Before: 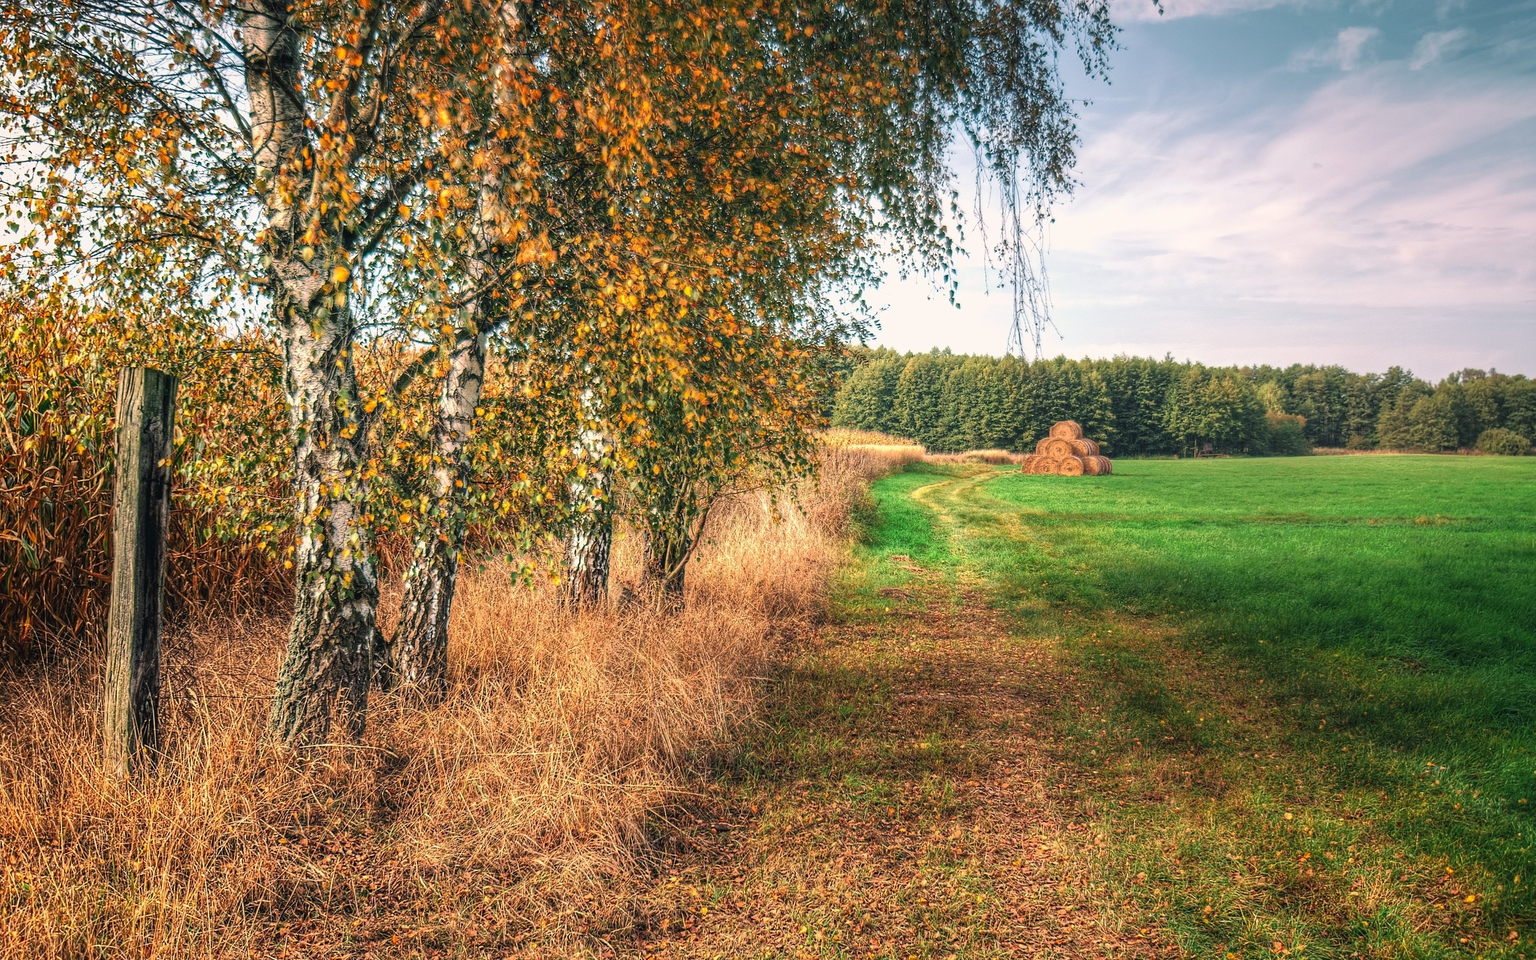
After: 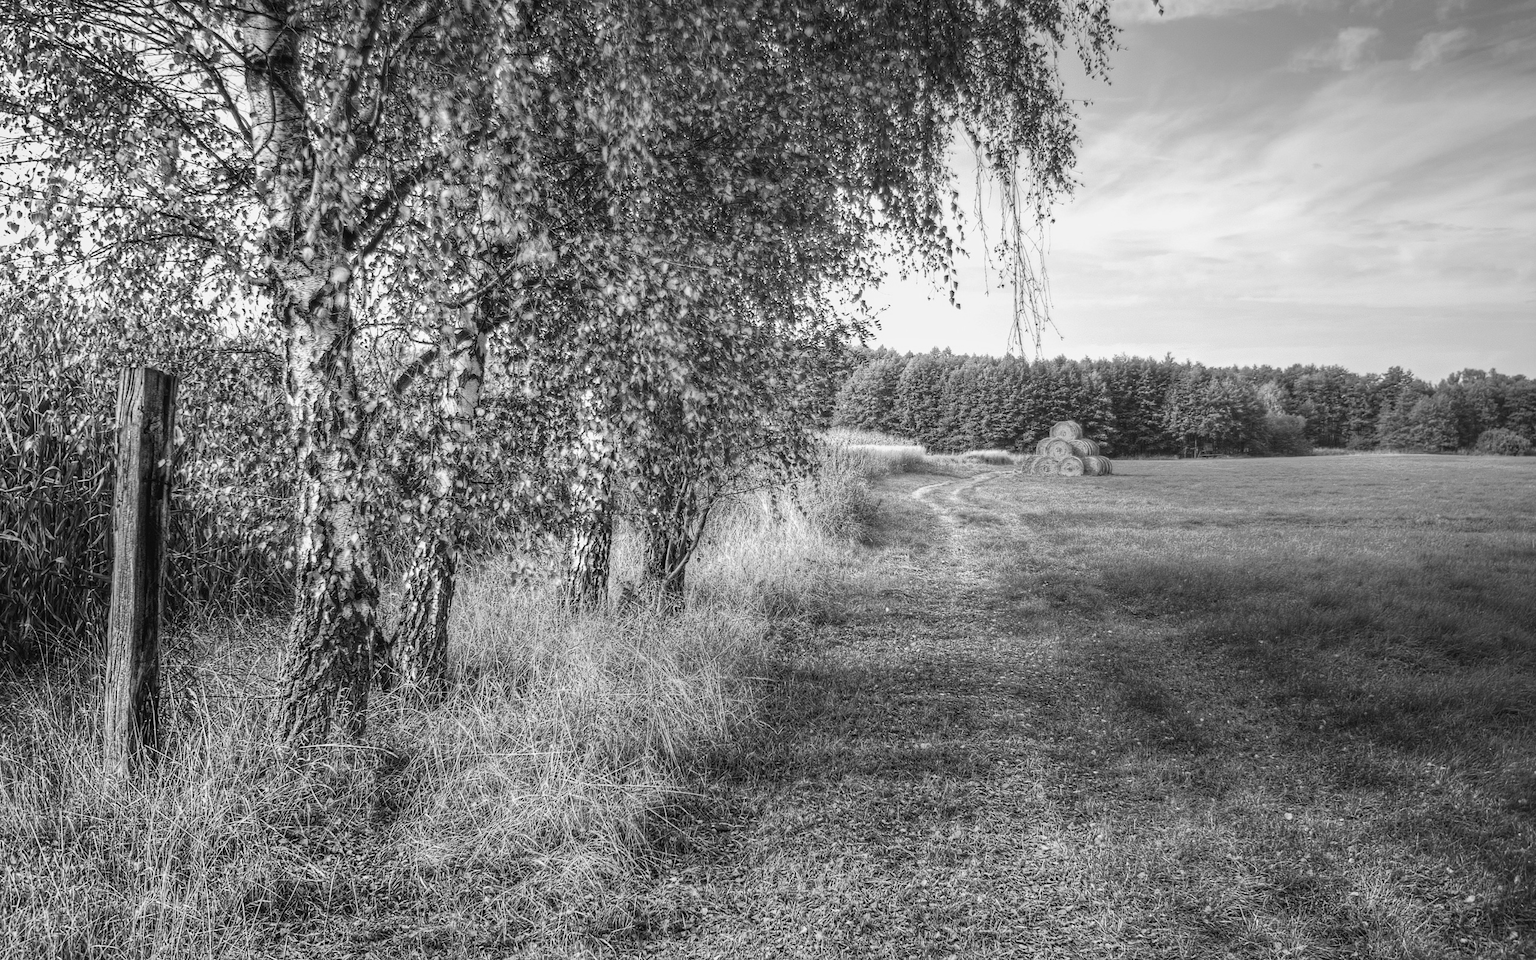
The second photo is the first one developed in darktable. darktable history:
monochrome: a 32, b 64, size 2.3
tone equalizer: on, module defaults
